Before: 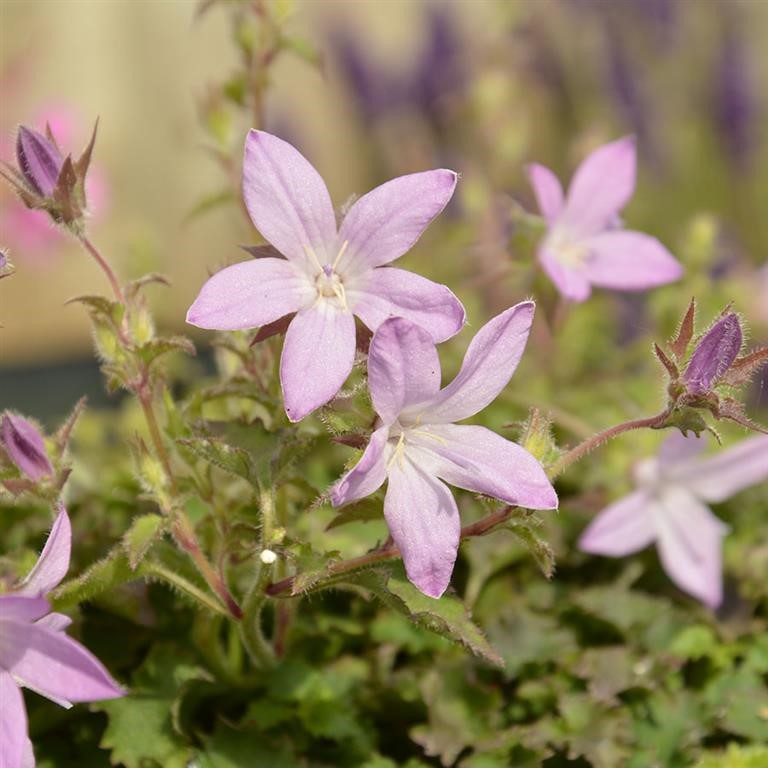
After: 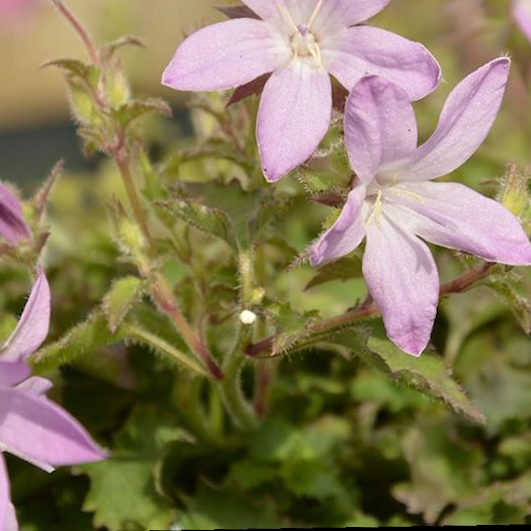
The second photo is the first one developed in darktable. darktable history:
rotate and perspective: rotation -1.75°, automatic cropping off
crop and rotate: angle -0.82°, left 3.85%, top 31.828%, right 27.992%
